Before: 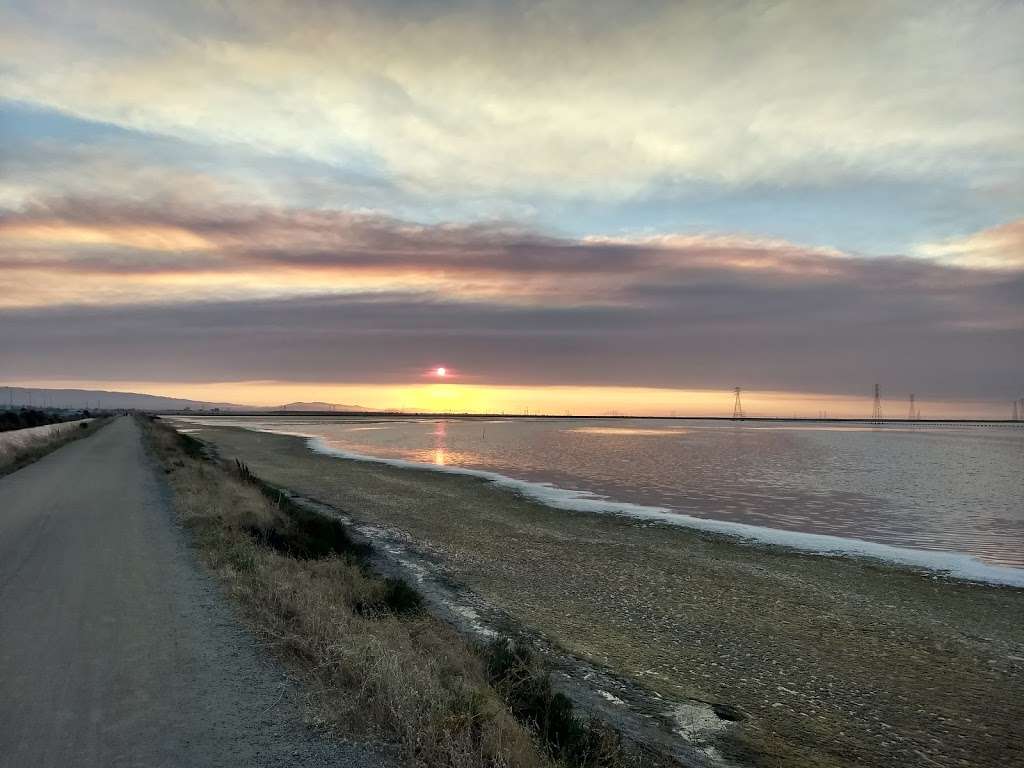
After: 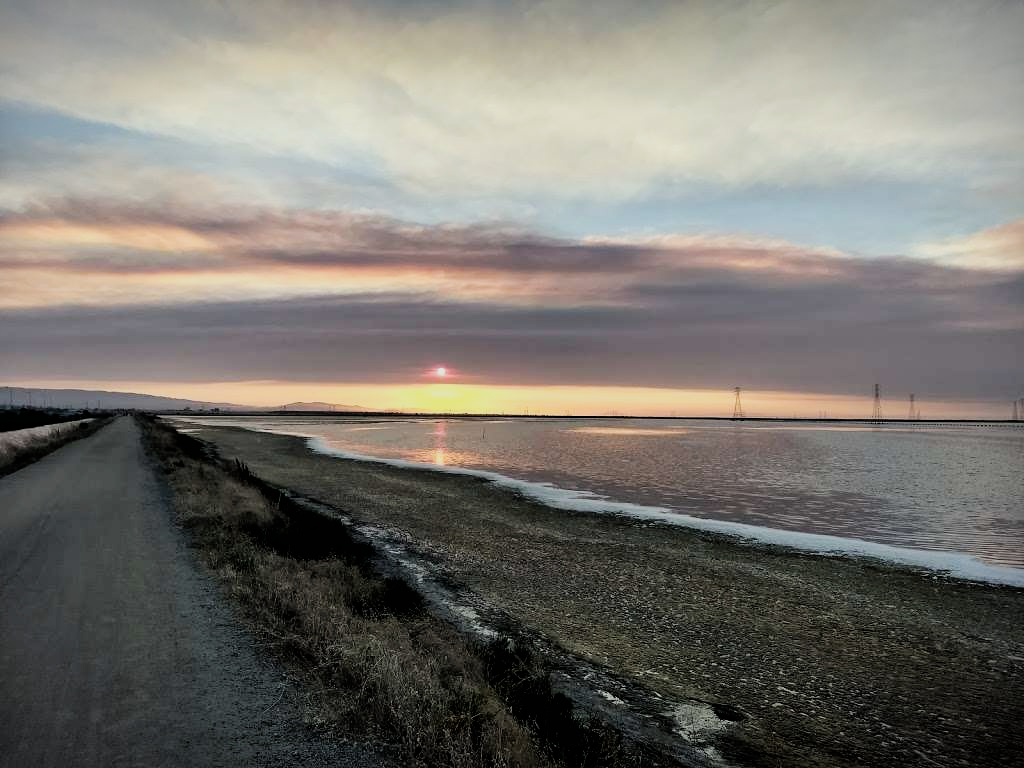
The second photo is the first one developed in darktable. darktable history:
vignetting: fall-off start 100.51%, width/height ratio 1.304
filmic rgb: black relative exposure -5.14 EV, white relative exposure 3.97 EV, threshold 5.94 EV, hardness 2.89, contrast 1.298, highlights saturation mix -29.62%, enable highlight reconstruction true
